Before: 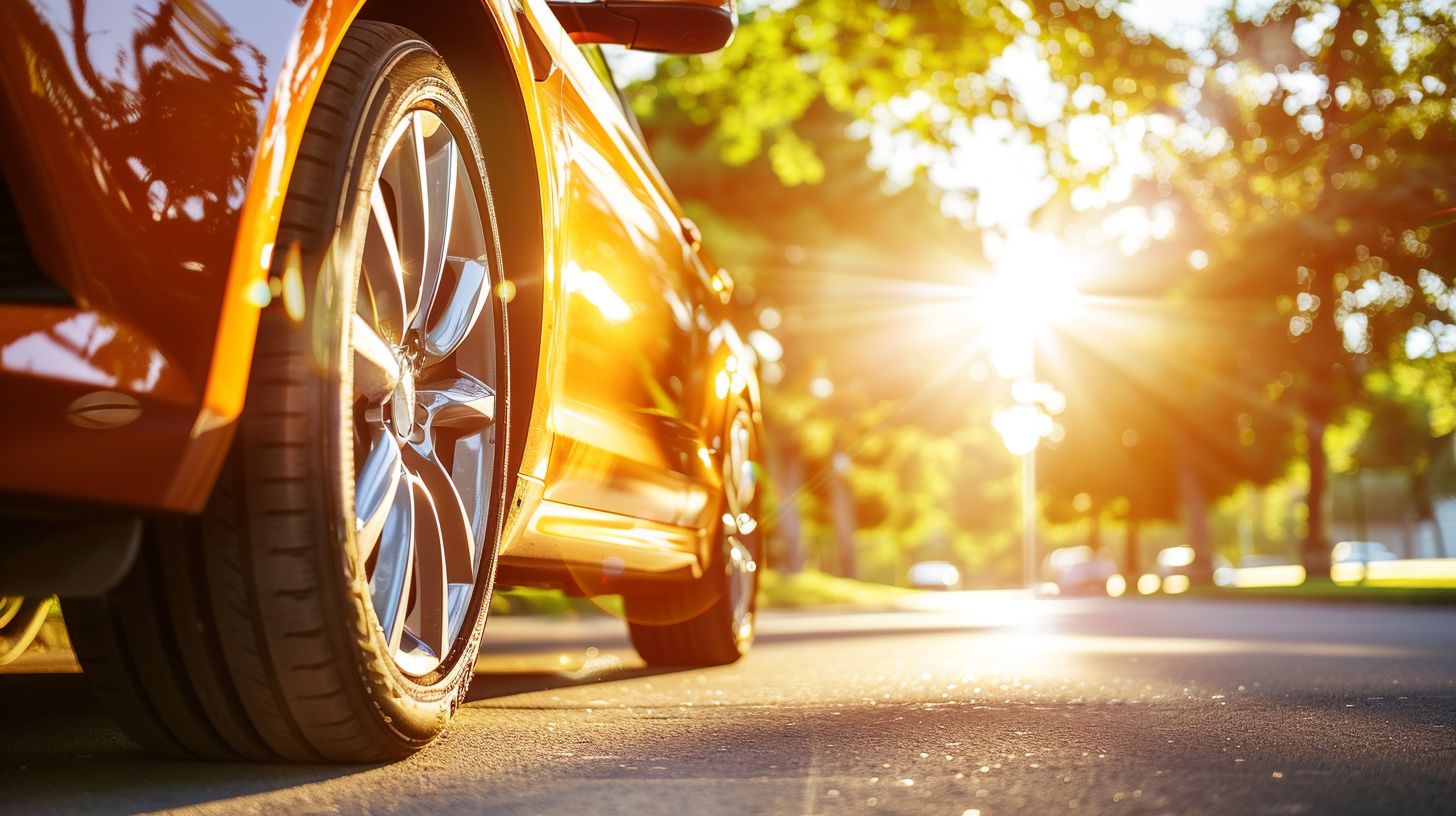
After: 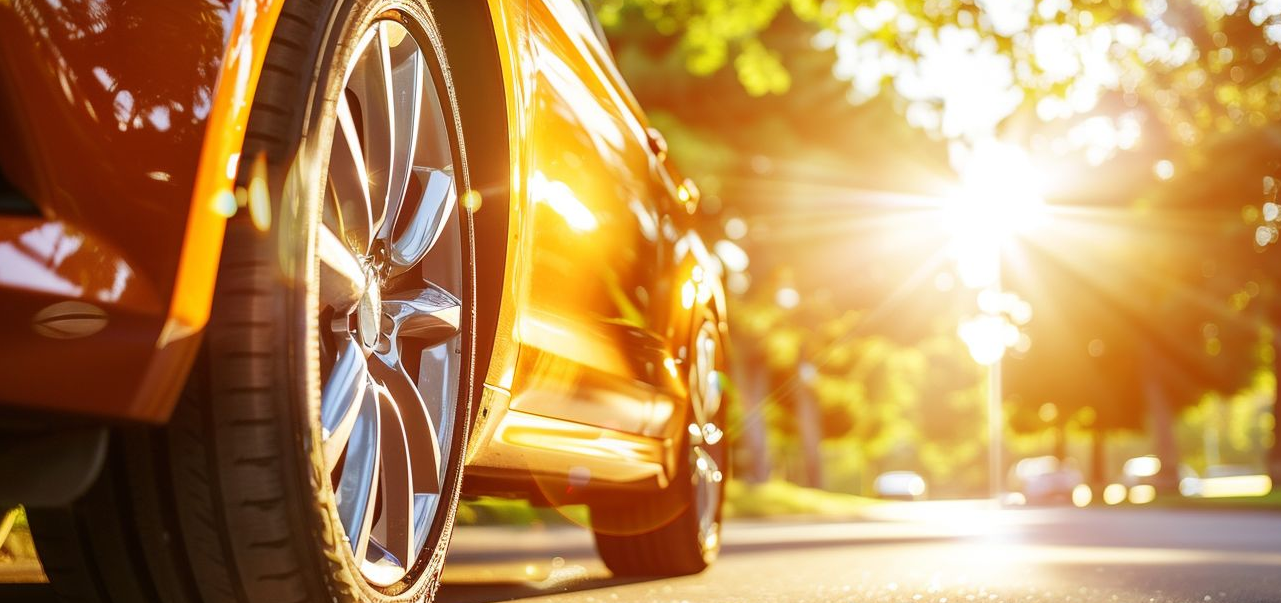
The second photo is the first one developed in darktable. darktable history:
crop and rotate: left 2.373%, top 11.068%, right 9.602%, bottom 15.011%
